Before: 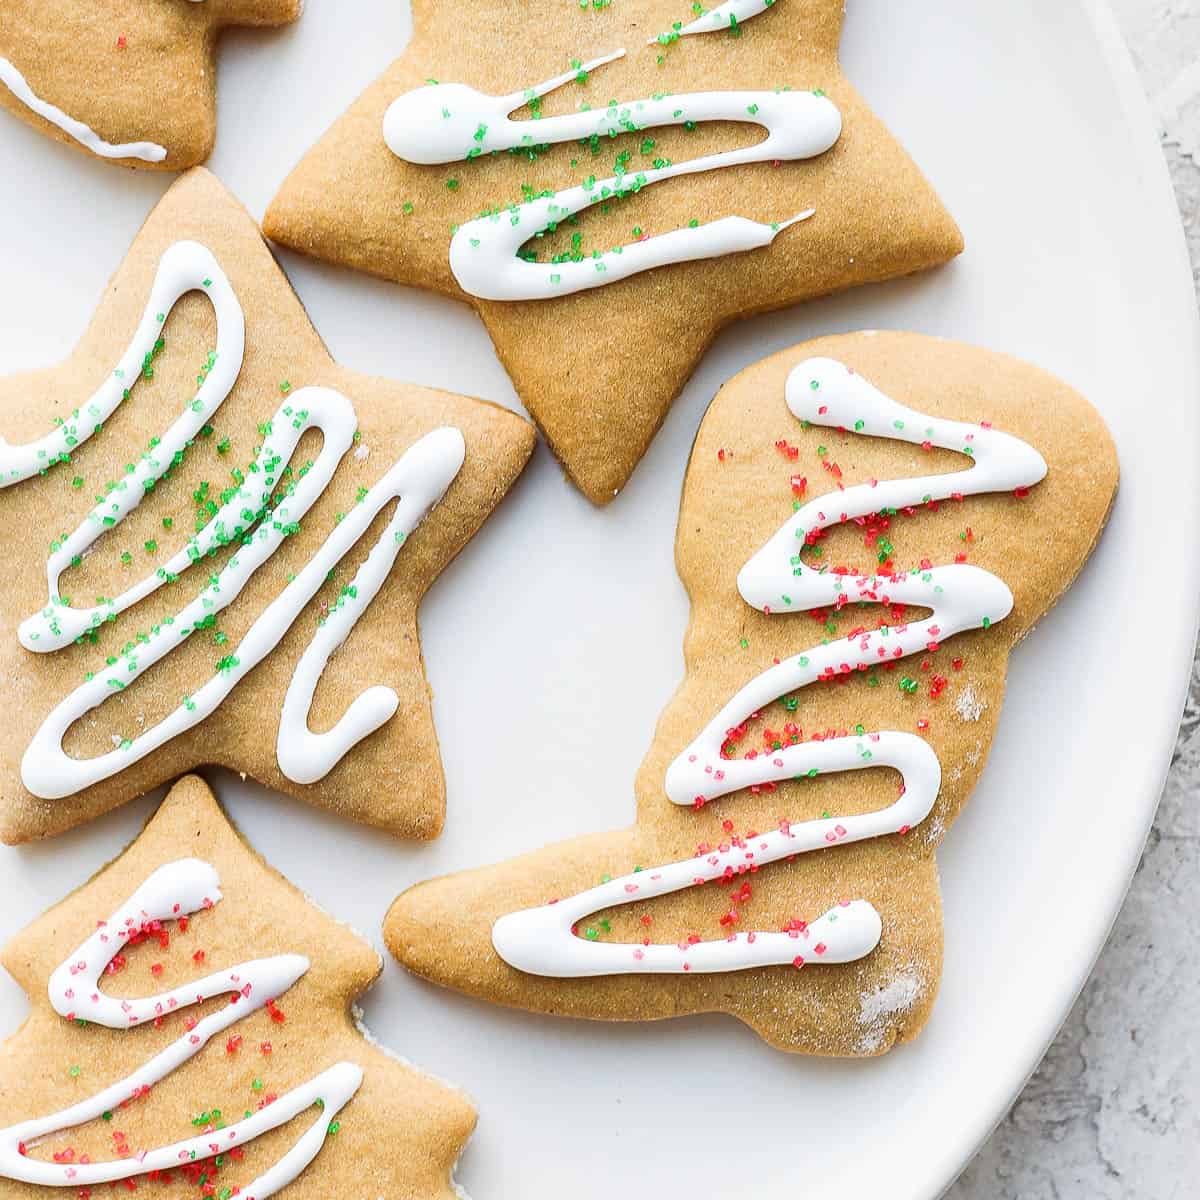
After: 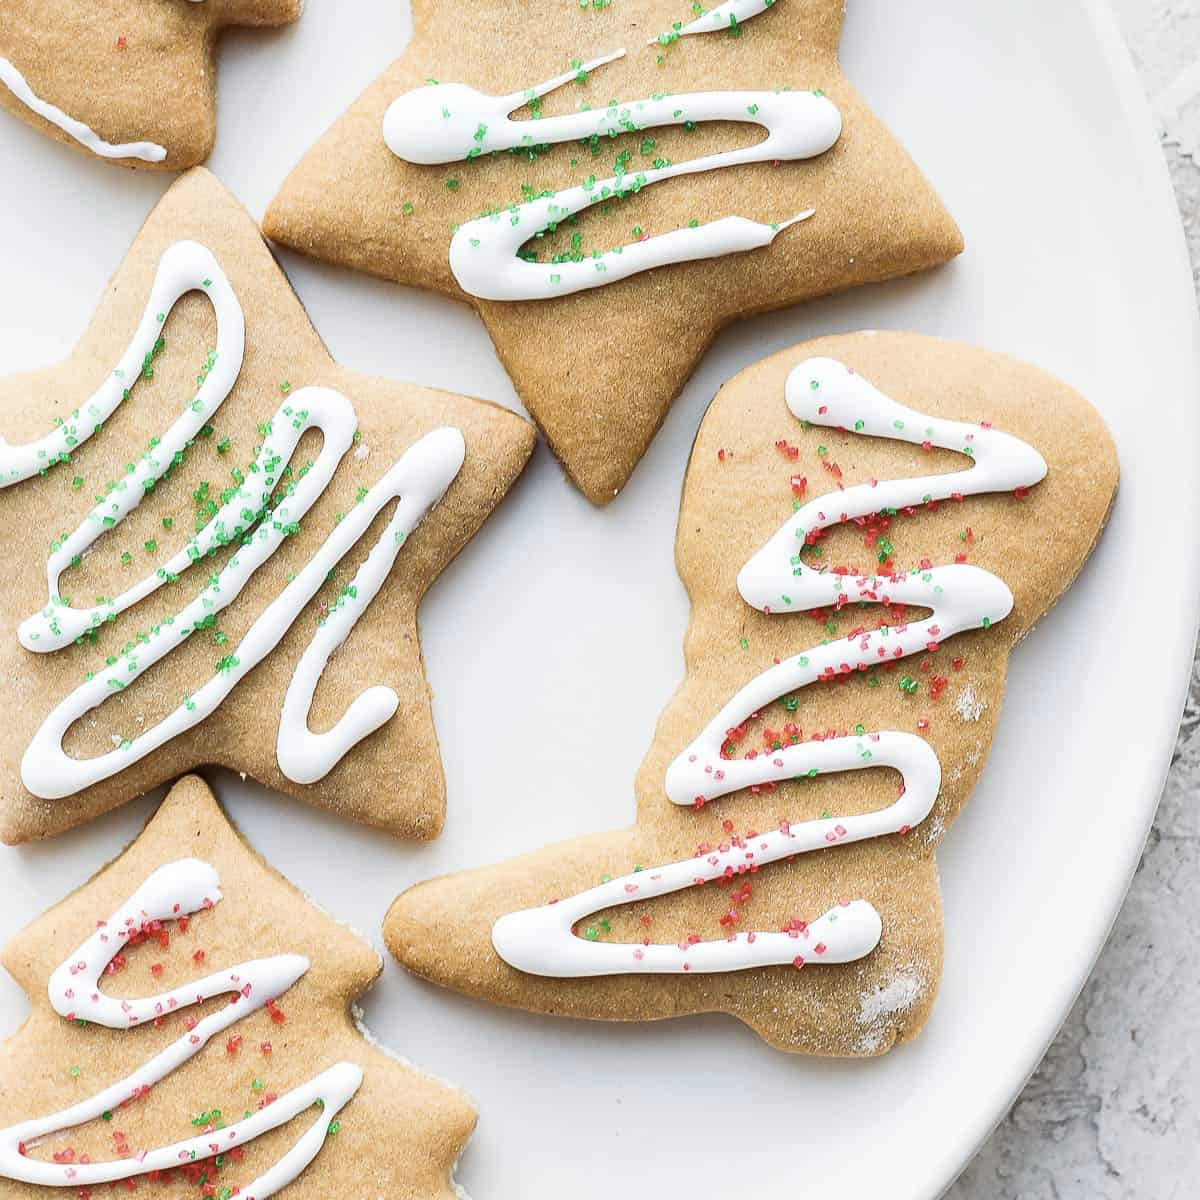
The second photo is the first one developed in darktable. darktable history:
contrast brightness saturation: contrast 0.056, brightness -0.013, saturation -0.233
